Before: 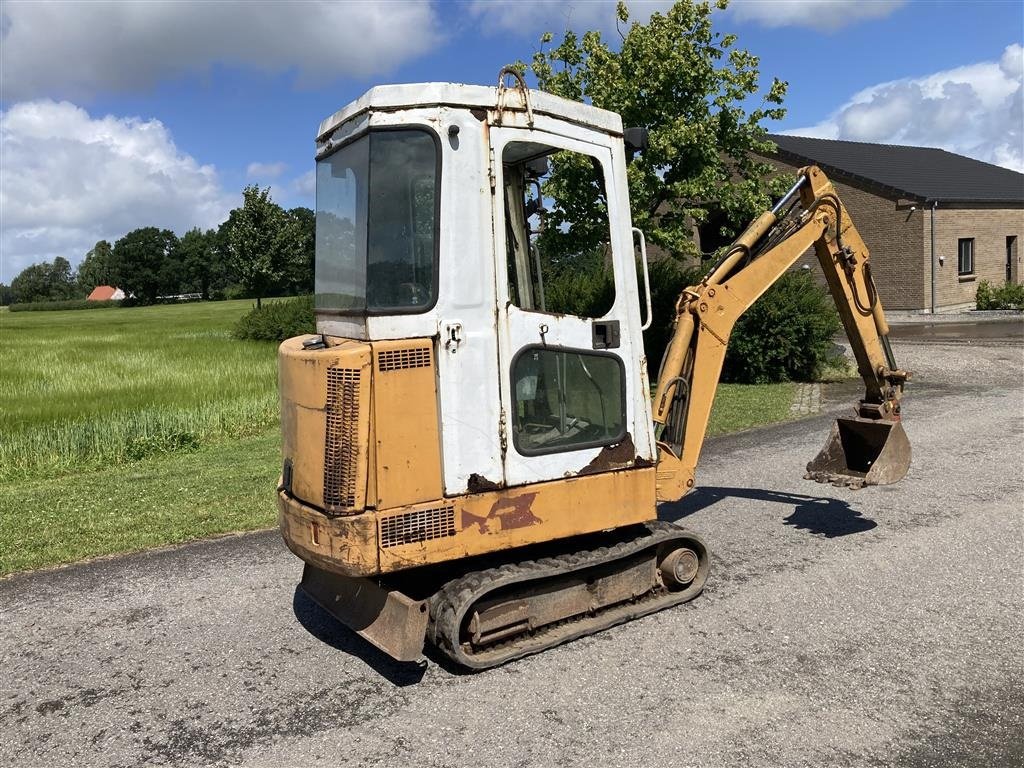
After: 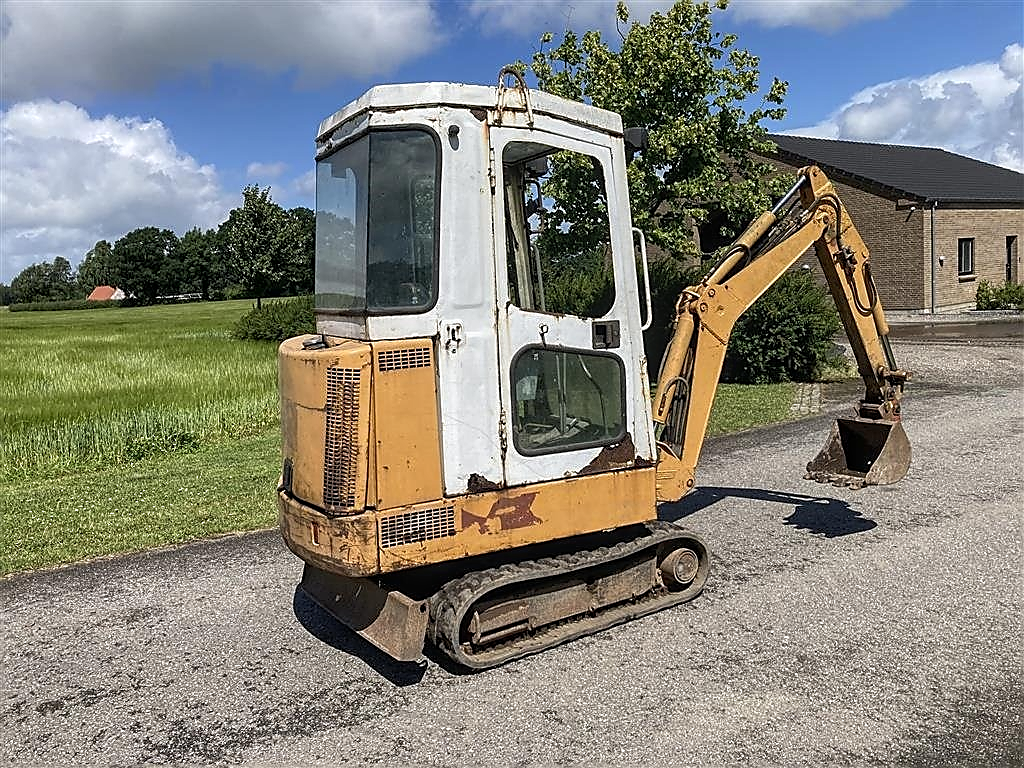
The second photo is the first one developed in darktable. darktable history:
local contrast: on, module defaults
sharpen: radius 1.372, amount 1.264, threshold 0.651
